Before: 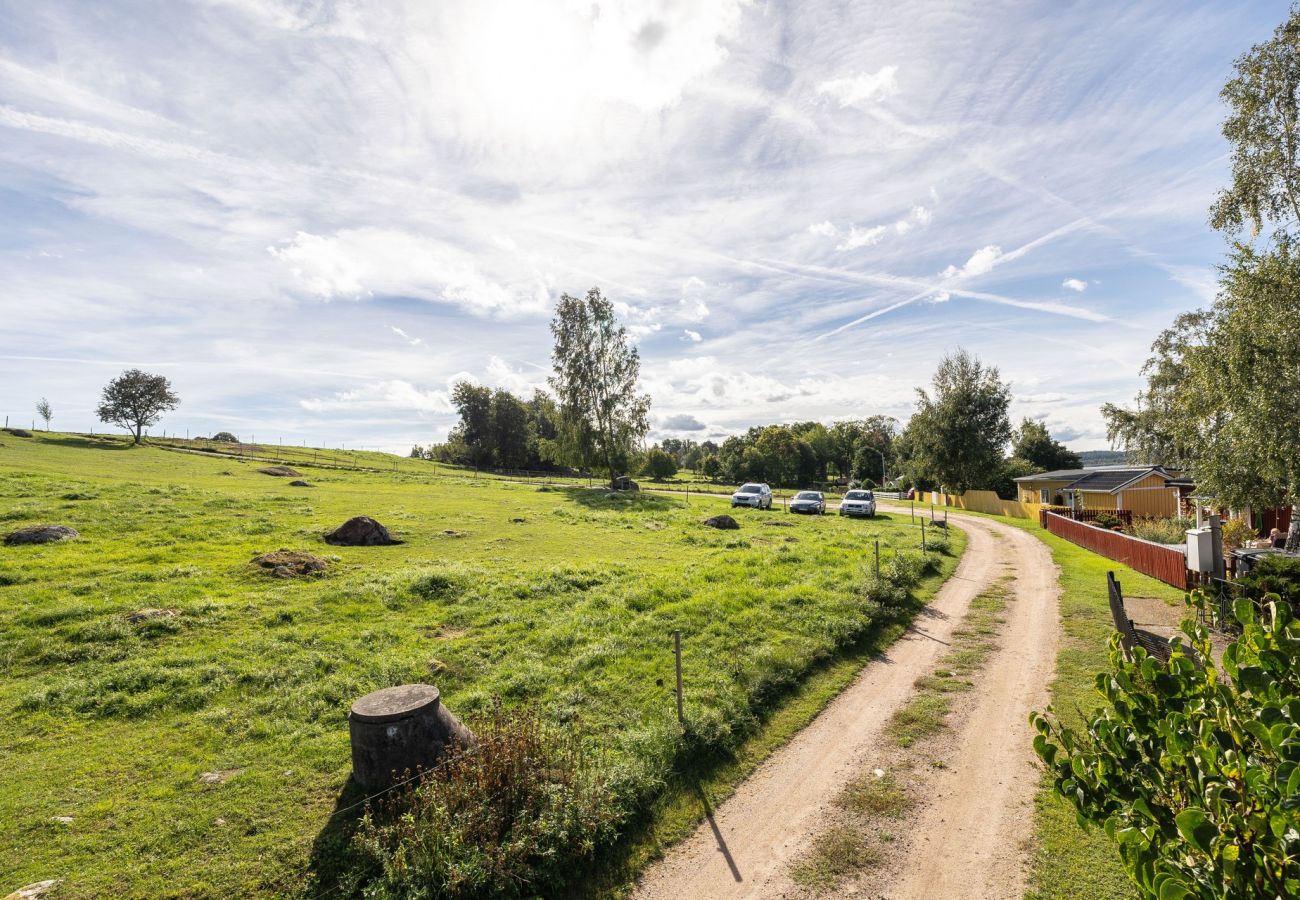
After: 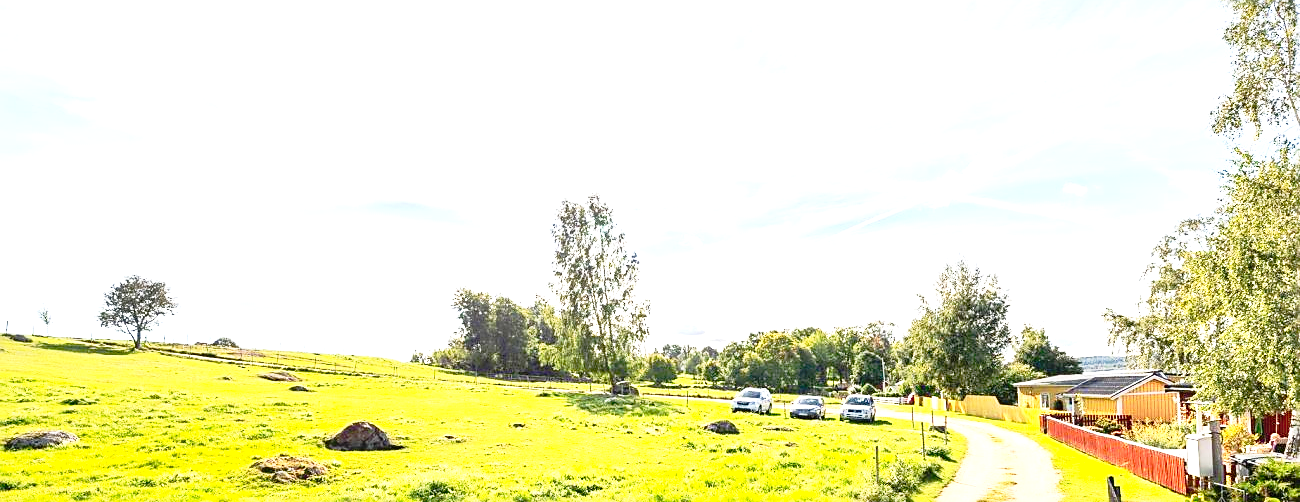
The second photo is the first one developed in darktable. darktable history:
crop and rotate: top 10.613%, bottom 33.563%
exposure: black level correction 0, exposure 1.351 EV, compensate highlight preservation false
local contrast: mode bilateral grid, contrast 25, coarseness 60, detail 151%, midtone range 0.2
tone equalizer: -8 EV 0.982 EV, -7 EV 1.04 EV, -6 EV 1 EV, -5 EV 1 EV, -4 EV 1.02 EV, -3 EV 0.73 EV, -2 EV 0.528 EV, -1 EV 0.262 EV
sharpen: on, module defaults
tone curve: curves: ch0 [(0, 0.009) (0.105, 0.08) (0.195, 0.18) (0.283, 0.316) (0.384, 0.434) (0.485, 0.531) (0.638, 0.69) (0.81, 0.872) (1, 0.977)]; ch1 [(0, 0) (0.161, 0.092) (0.35, 0.33) (0.379, 0.401) (0.456, 0.469) (0.502, 0.5) (0.525, 0.518) (0.586, 0.617) (0.635, 0.655) (1, 1)]; ch2 [(0, 0) (0.371, 0.362) (0.437, 0.437) (0.48, 0.49) (0.53, 0.515) (0.56, 0.571) (0.622, 0.606) (1, 1)], preserve colors none
contrast brightness saturation: contrast 0.23, brightness 0.105, saturation 0.288
